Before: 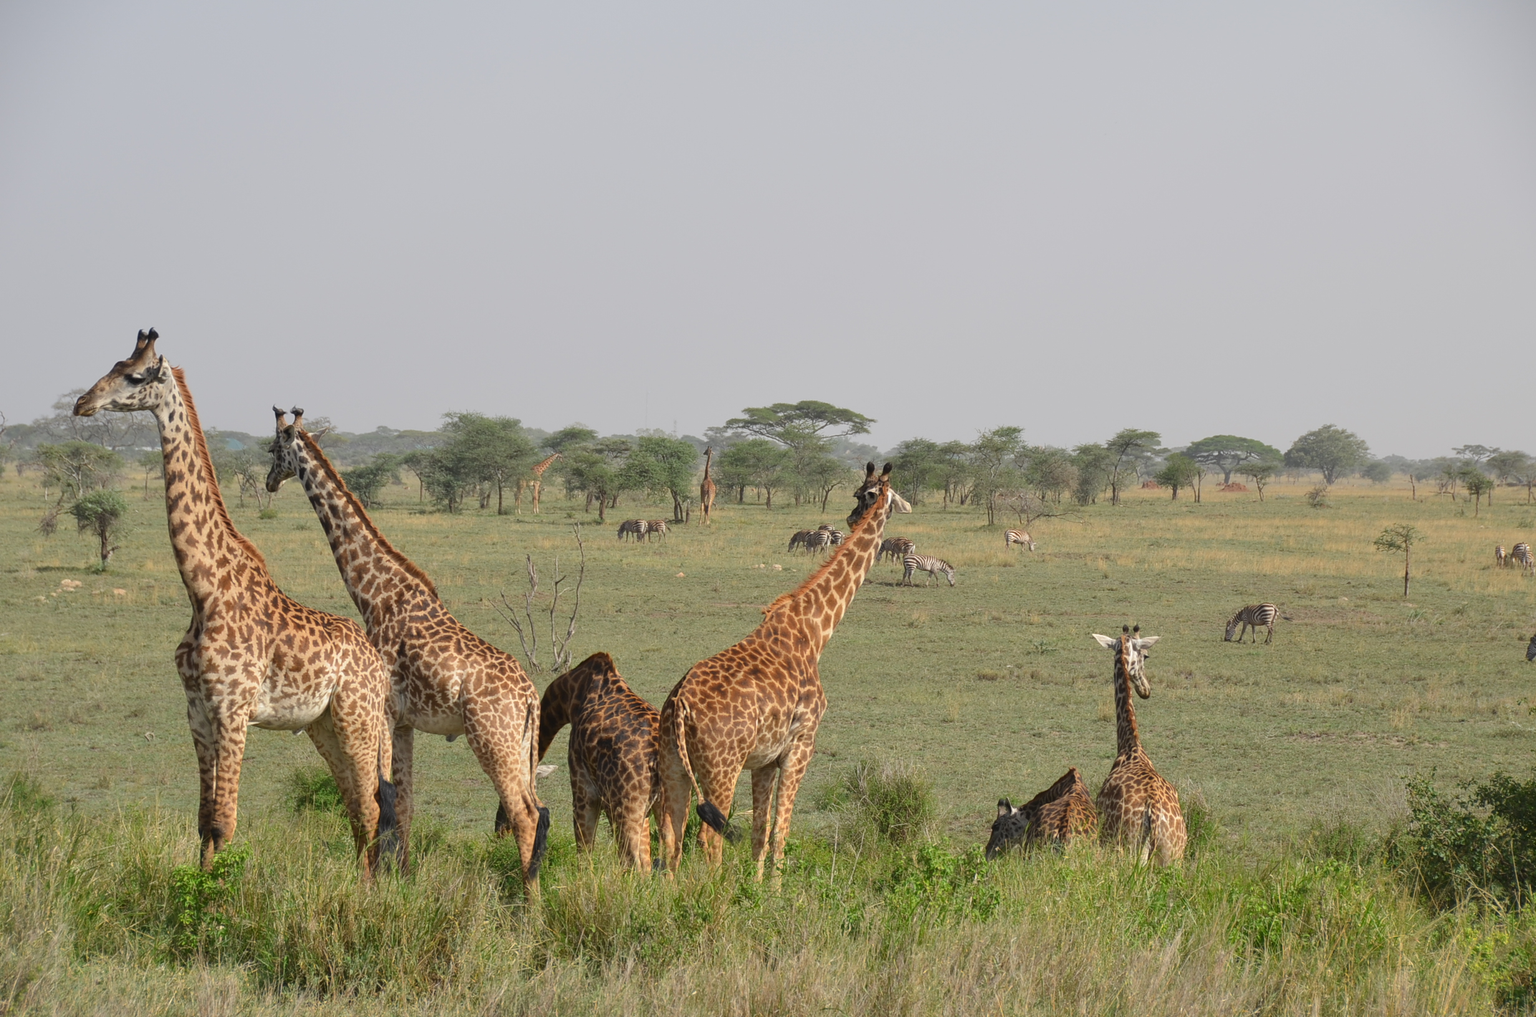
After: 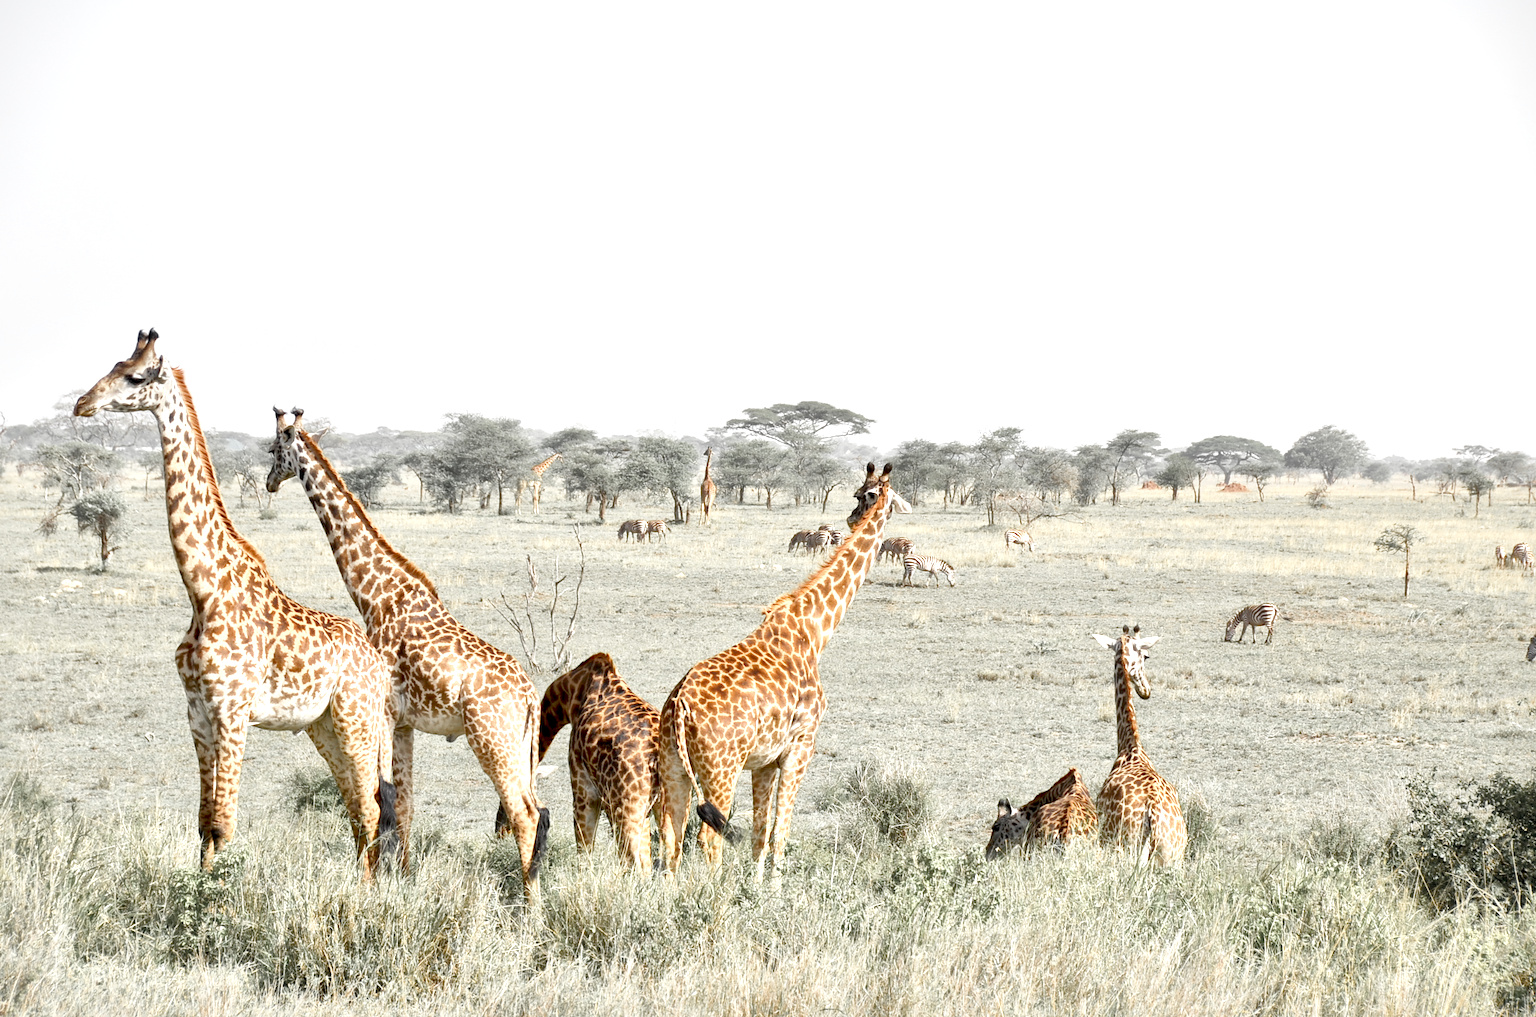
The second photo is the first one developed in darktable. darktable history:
local contrast: mode bilateral grid, contrast 20, coarseness 50, detail 171%, midtone range 0.2
exposure: black level correction 0.01, exposure 1 EV, compensate highlight preservation false
base curve: curves: ch0 [(0, 0) (0.204, 0.334) (0.55, 0.733) (1, 1)], preserve colors none
color zones: curves: ch1 [(0, 0.638) (0.193, 0.442) (0.286, 0.15) (0.429, 0.14) (0.571, 0.142) (0.714, 0.154) (0.857, 0.175) (1, 0.638)]
